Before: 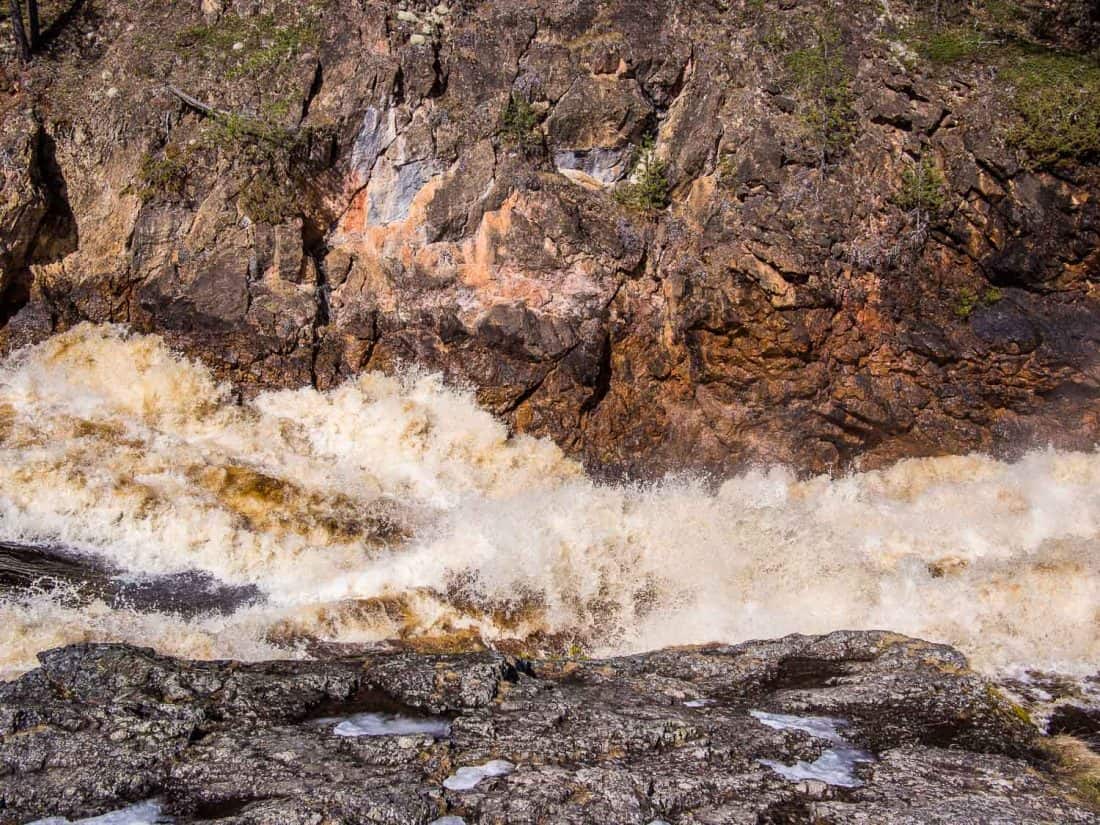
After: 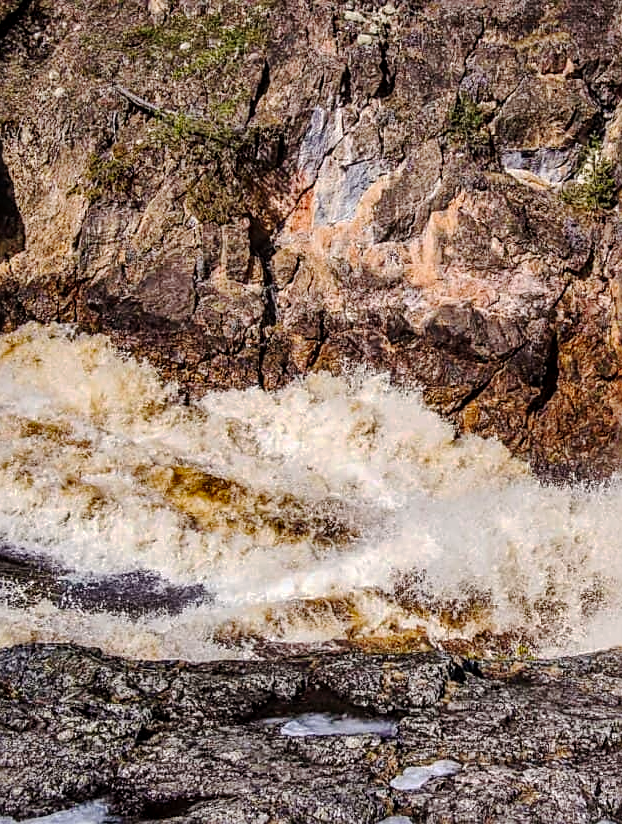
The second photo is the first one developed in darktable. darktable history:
local contrast: on, module defaults
crop: left 4.834%, right 38.56%
tone curve: curves: ch0 [(0, 0) (0.003, 0.012) (0.011, 0.014) (0.025, 0.02) (0.044, 0.034) (0.069, 0.047) (0.1, 0.063) (0.136, 0.086) (0.177, 0.131) (0.224, 0.183) (0.277, 0.243) (0.335, 0.317) (0.399, 0.403) (0.468, 0.488) (0.543, 0.573) (0.623, 0.649) (0.709, 0.718) (0.801, 0.795) (0.898, 0.872) (1, 1)], preserve colors none
shadows and highlights: shadows 31.54, highlights -32.73, soften with gaussian
sharpen: on, module defaults
